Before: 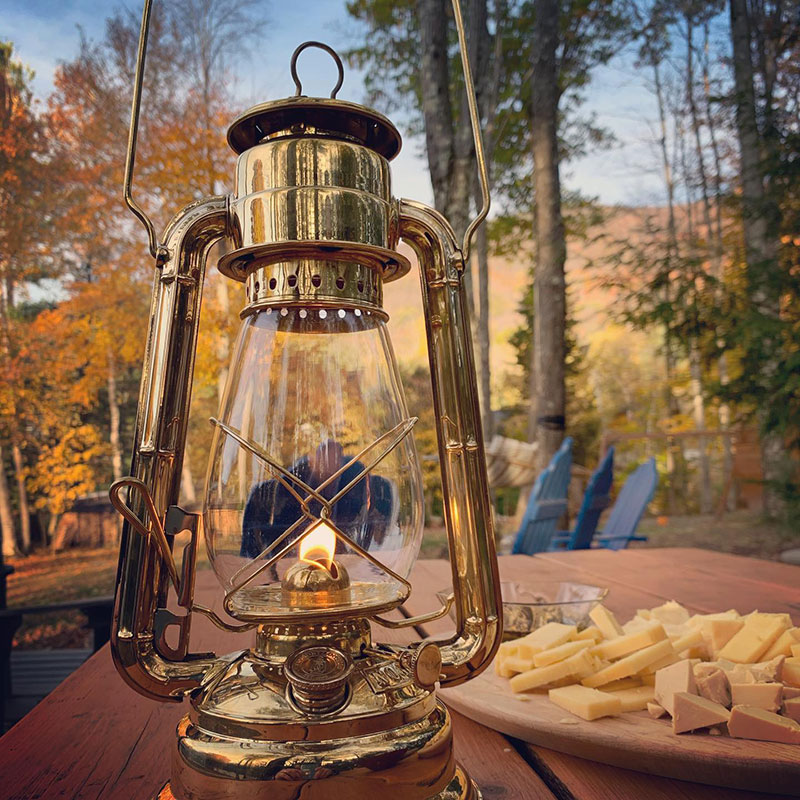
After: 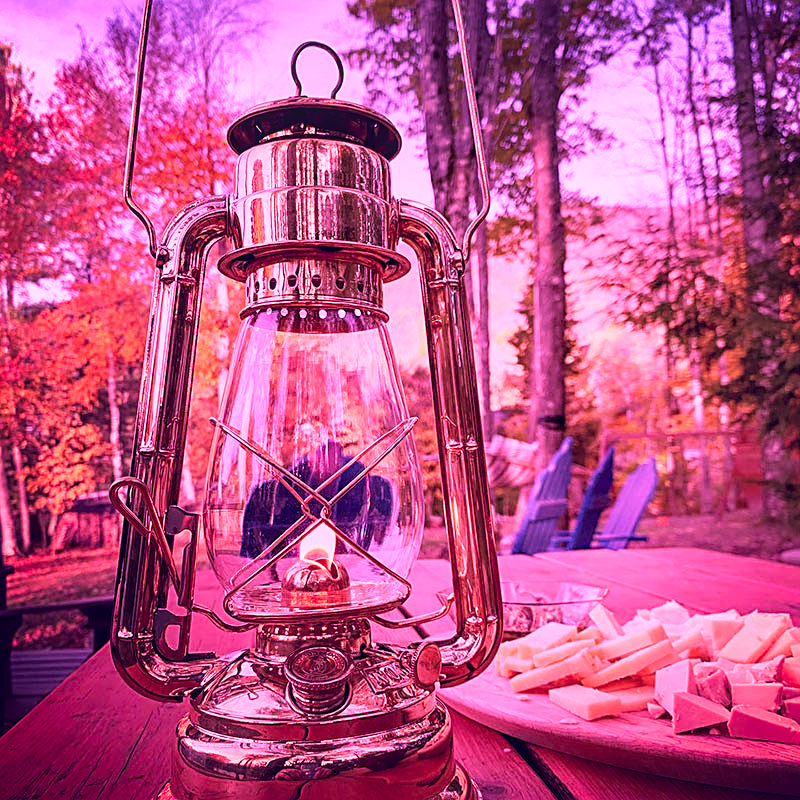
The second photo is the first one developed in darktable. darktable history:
local contrast: on, module defaults
color calibration: illuminant custom, x 0.261, y 0.52, temperature 7052.74 K, clip negative RGB from gamut false
sharpen: amount 0.498
base curve: curves: ch0 [(0, 0) (0.005, 0.002) (0.193, 0.295) (0.399, 0.664) (0.75, 0.928) (1, 1)], preserve colors none
